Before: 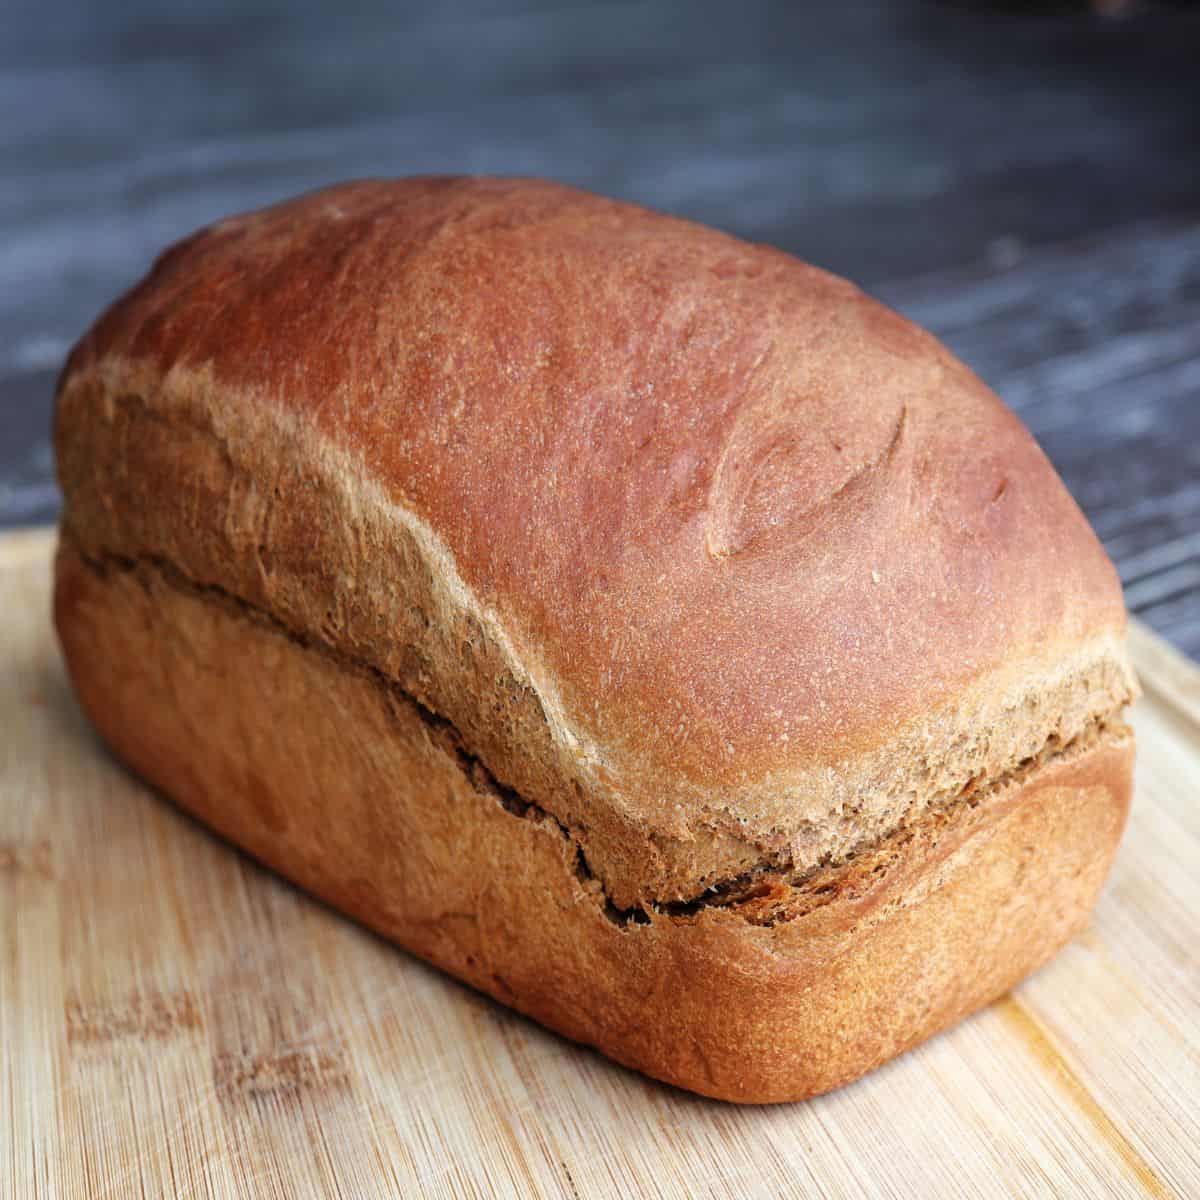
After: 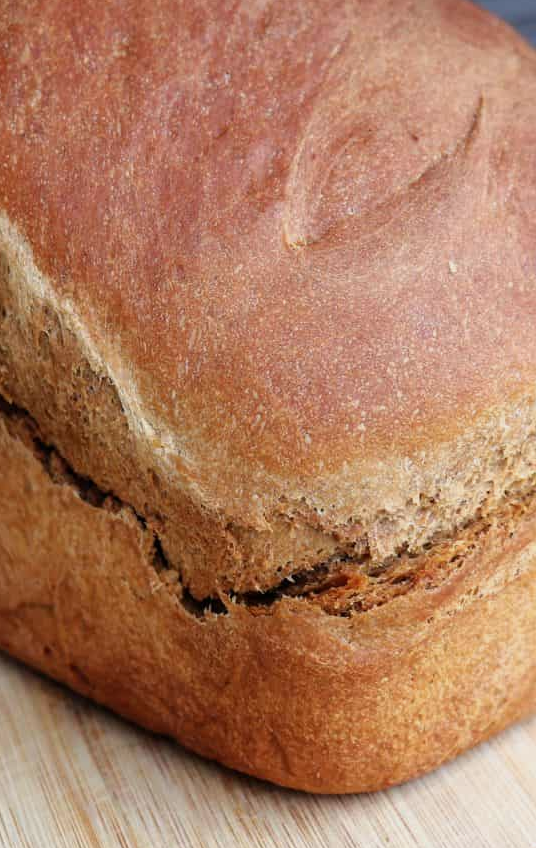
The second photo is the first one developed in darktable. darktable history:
crop: left 35.297%, top 25.839%, right 20.033%, bottom 3.427%
exposure: exposure -0.207 EV, compensate highlight preservation false
